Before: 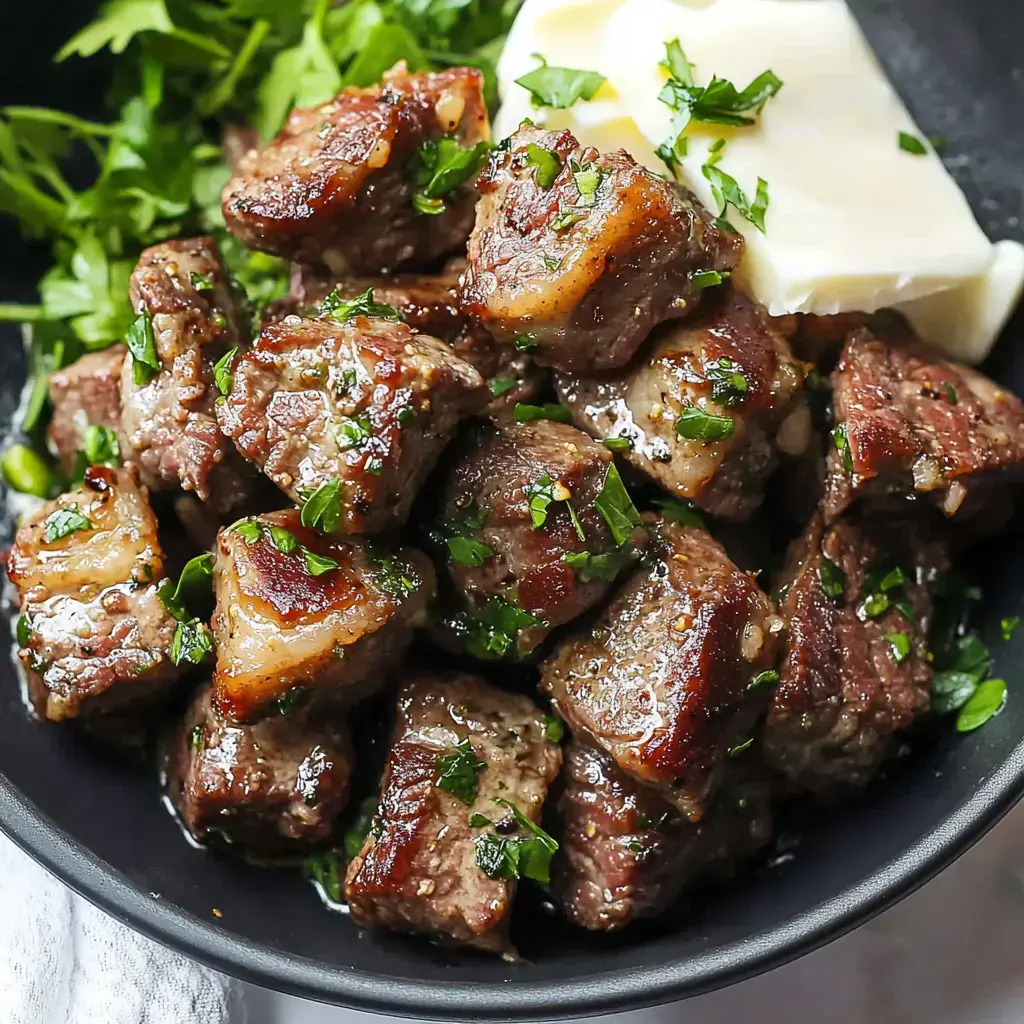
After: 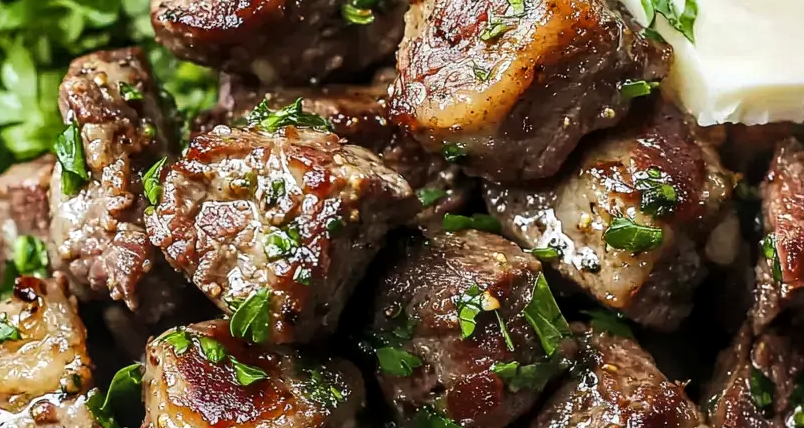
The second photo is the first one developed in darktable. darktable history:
local contrast: on, module defaults
exposure: exposure -0.364 EV, compensate highlight preservation false
crop: left 7.024%, top 18.645%, right 14.38%, bottom 39.526%
tone equalizer: -8 EV -0.392 EV, -7 EV -0.369 EV, -6 EV -0.302 EV, -5 EV -0.222 EV, -3 EV 0.238 EV, -2 EV 0.346 EV, -1 EV 0.396 EV, +0 EV 0.406 EV, edges refinement/feathering 500, mask exposure compensation -1.57 EV, preserve details no
